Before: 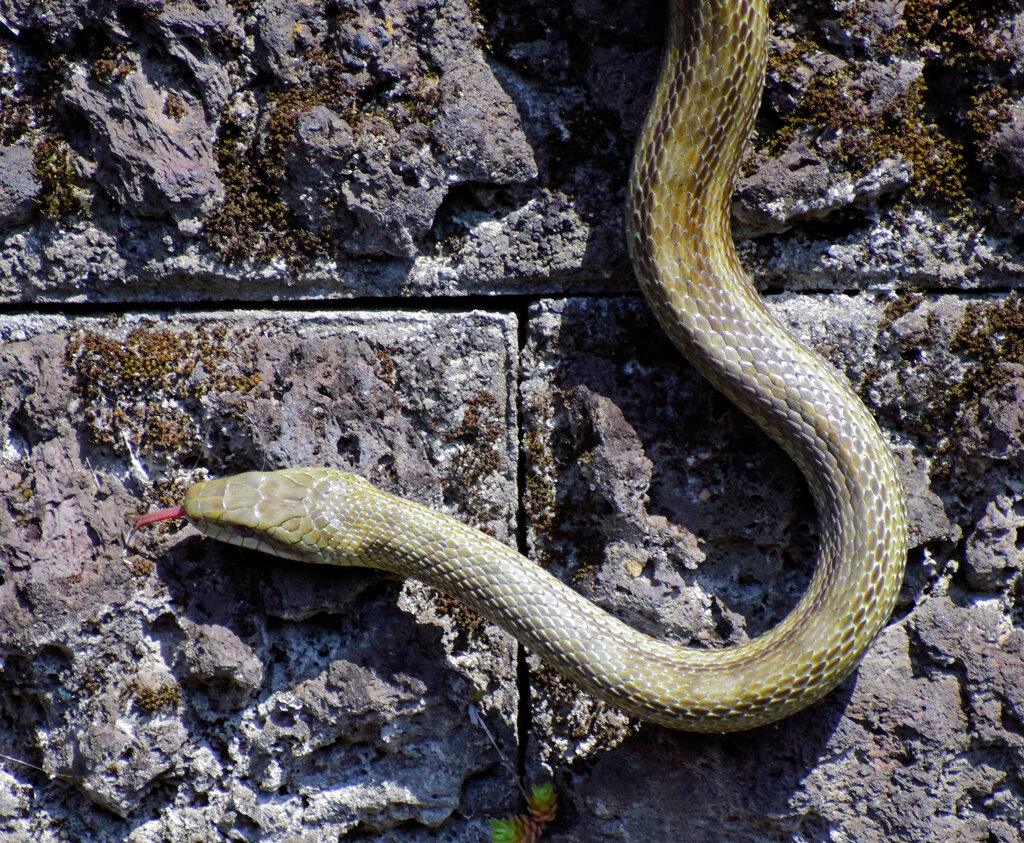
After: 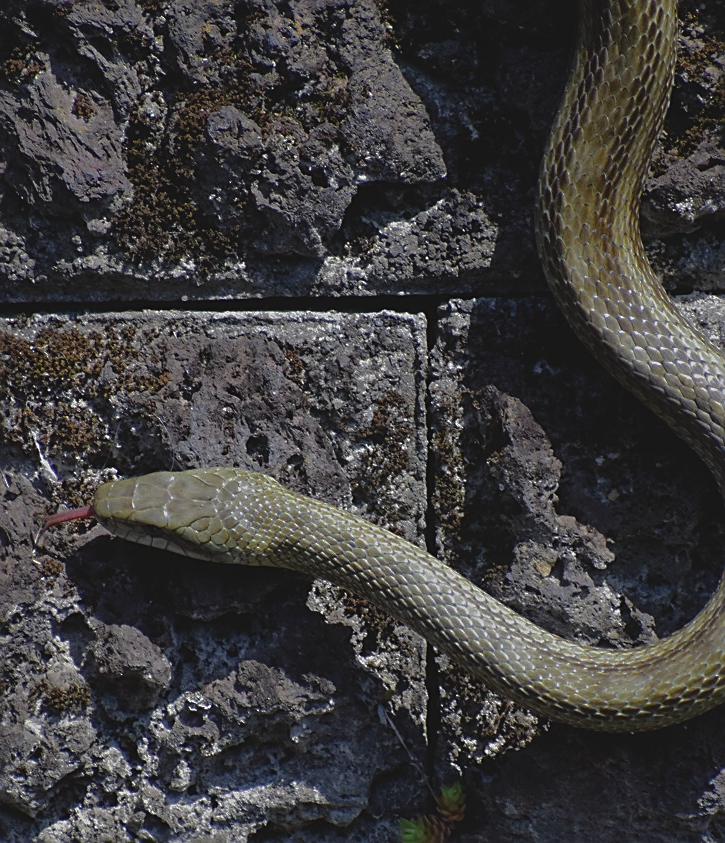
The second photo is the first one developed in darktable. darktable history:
exposure: black level correction -0.036, exposure -0.495 EV, compensate exposure bias true, compensate highlight preservation false
crop and rotate: left 8.951%, right 20.241%
base curve: curves: ch0 [(0, 0) (0.826, 0.587) (1, 1)], preserve colors none
tone equalizer: edges refinement/feathering 500, mask exposure compensation -1.57 EV, preserve details no
sharpen: on, module defaults
tone curve: curves: ch0 [(0, 0) (0.003, 0.001) (0.011, 0.005) (0.025, 0.011) (0.044, 0.02) (0.069, 0.031) (0.1, 0.045) (0.136, 0.077) (0.177, 0.124) (0.224, 0.181) (0.277, 0.245) (0.335, 0.316) (0.399, 0.393) (0.468, 0.477) (0.543, 0.568) (0.623, 0.666) (0.709, 0.771) (0.801, 0.871) (0.898, 0.965) (1, 1)], color space Lab, independent channels, preserve colors none
